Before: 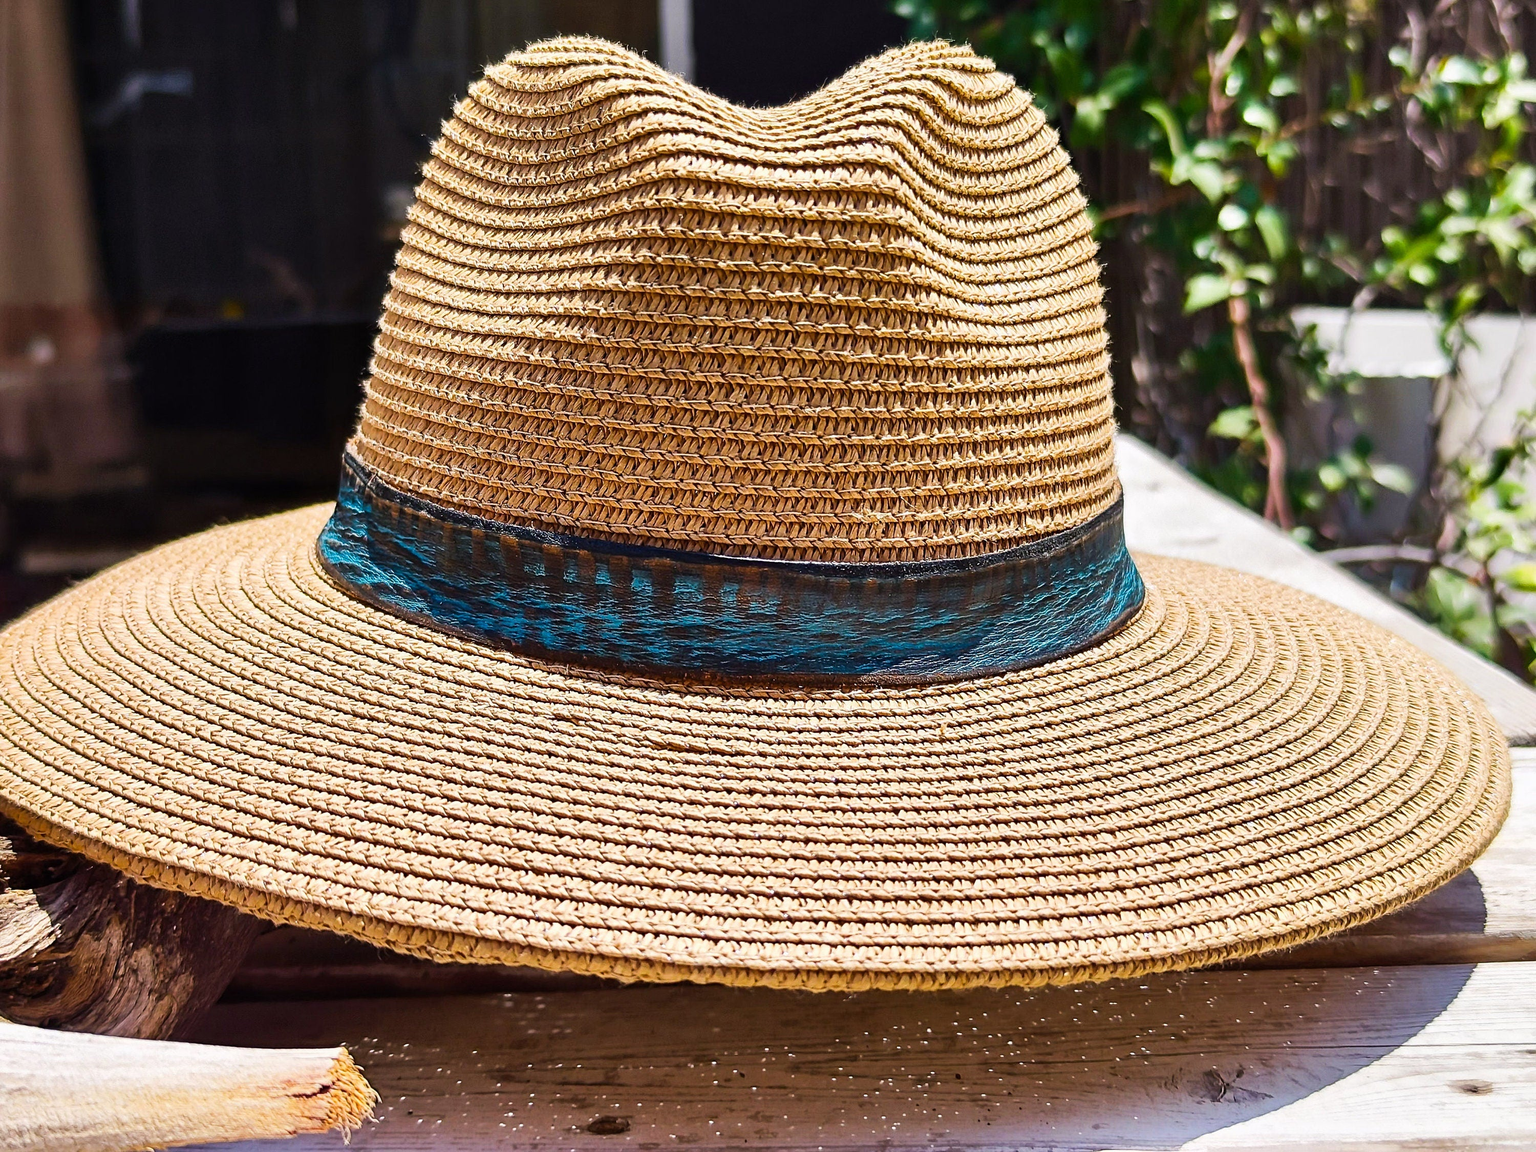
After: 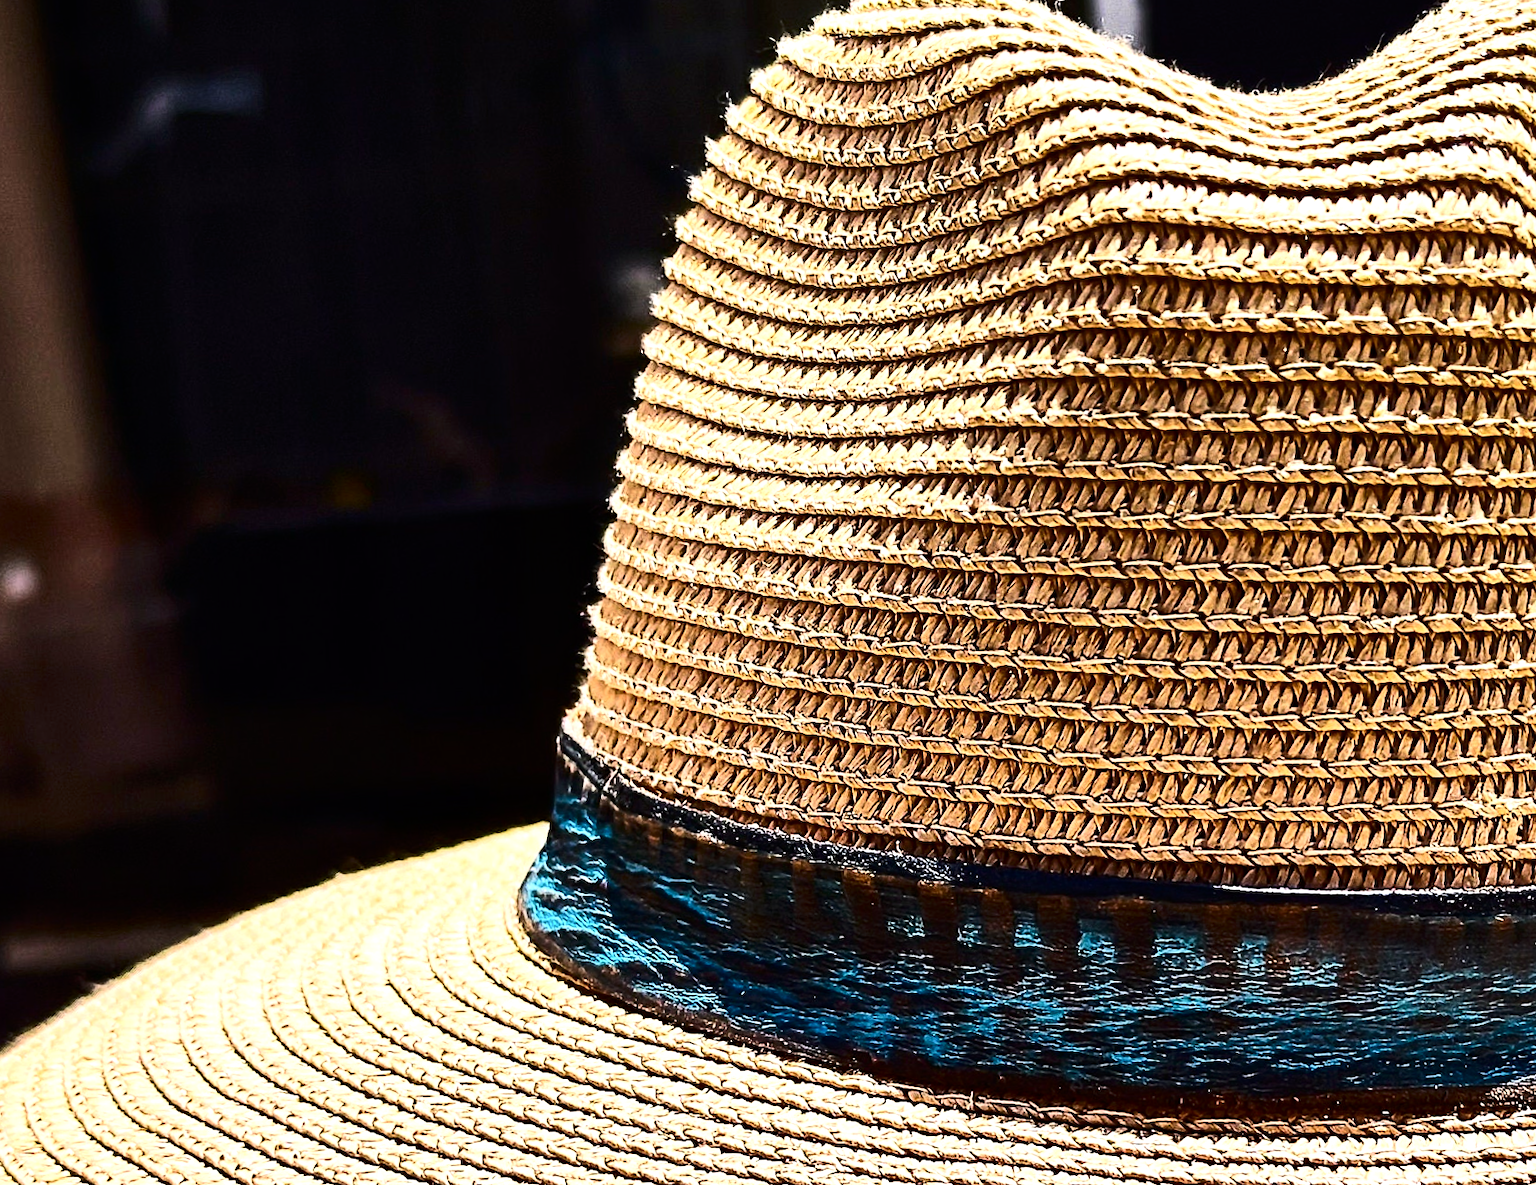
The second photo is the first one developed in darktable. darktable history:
crop and rotate: left 3.047%, top 7.509%, right 42.236%, bottom 37.598%
contrast brightness saturation: contrast 0.28
rotate and perspective: rotation -2.56°, automatic cropping off
tone equalizer: -8 EV -0.75 EV, -7 EV -0.7 EV, -6 EV -0.6 EV, -5 EV -0.4 EV, -3 EV 0.4 EV, -2 EV 0.6 EV, -1 EV 0.7 EV, +0 EV 0.75 EV, edges refinement/feathering 500, mask exposure compensation -1.57 EV, preserve details no
